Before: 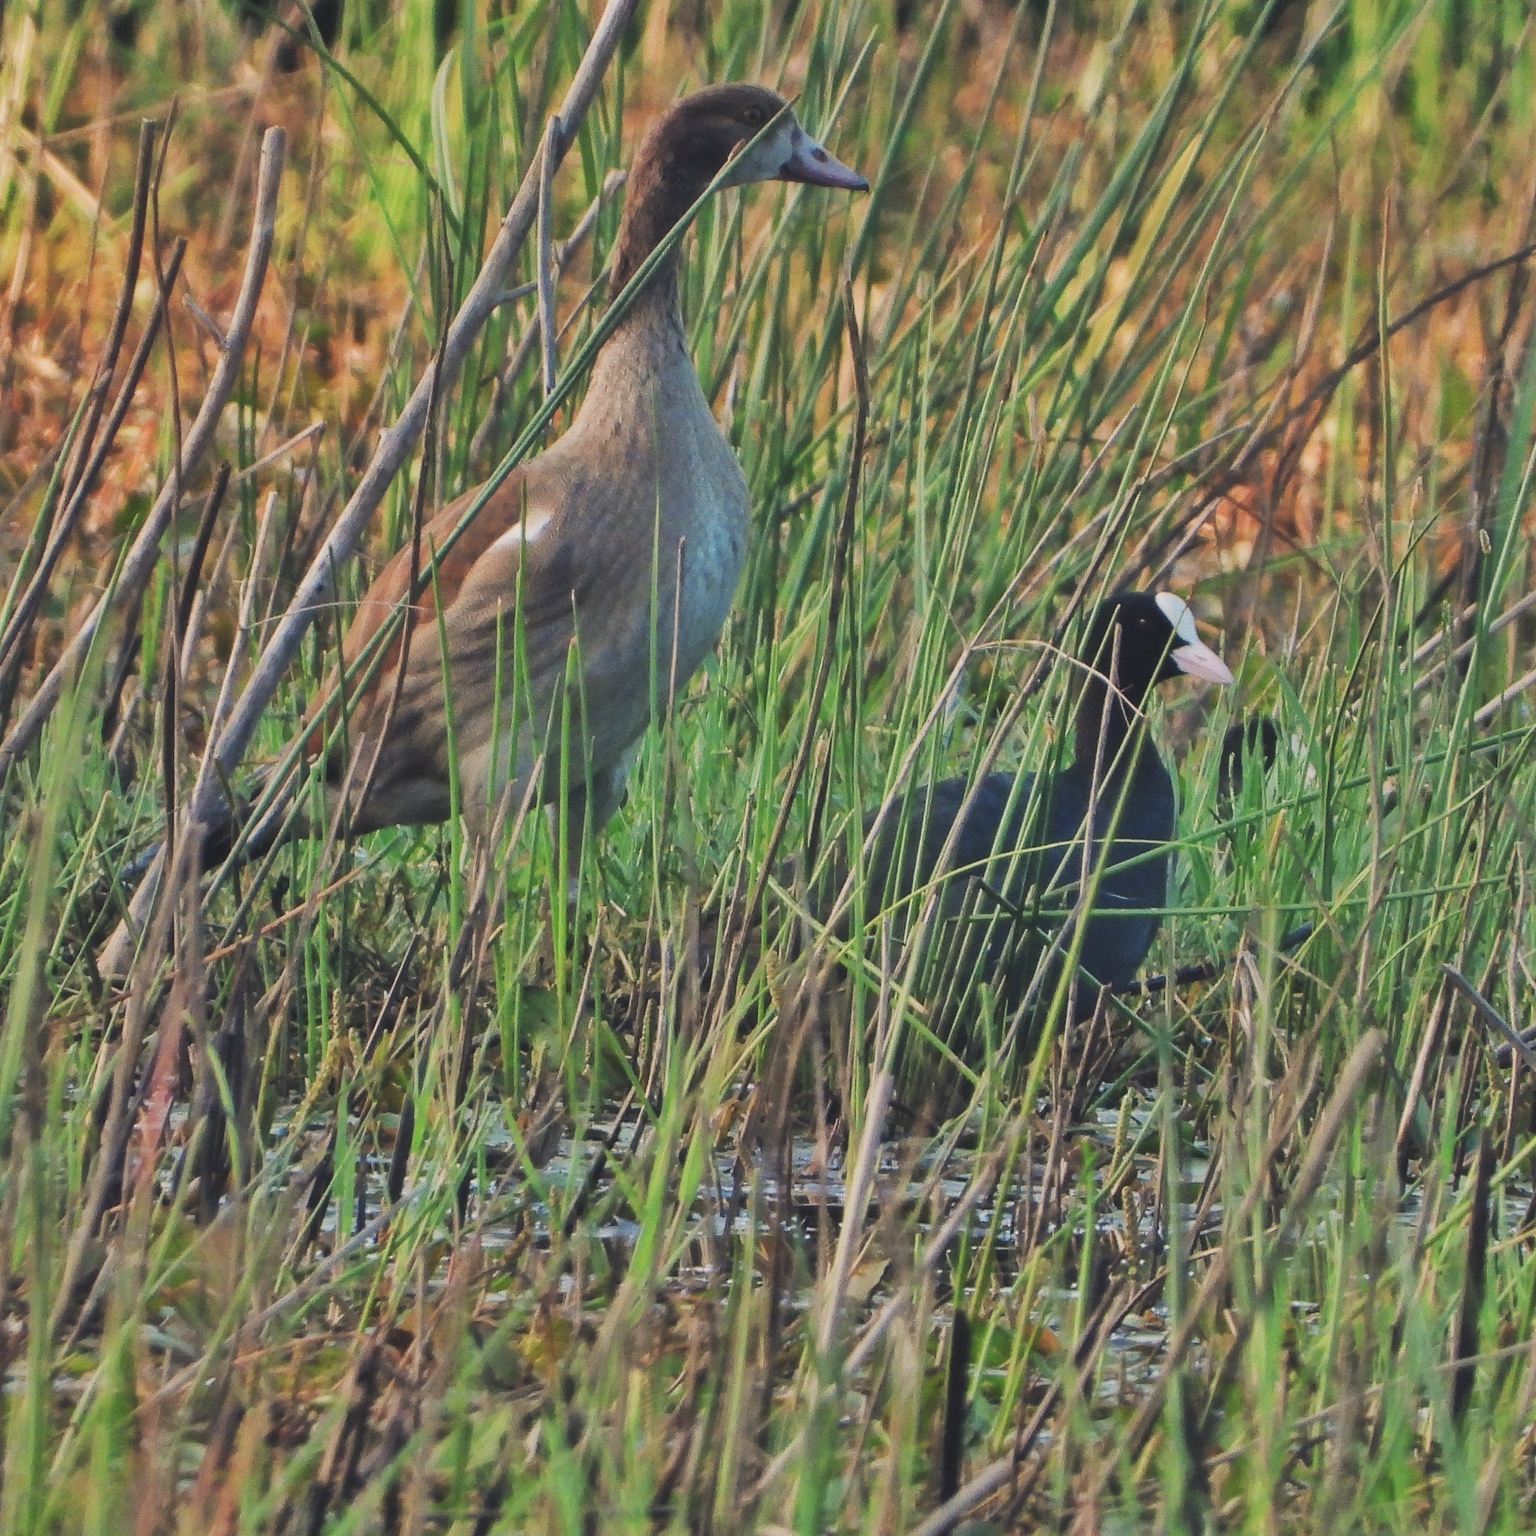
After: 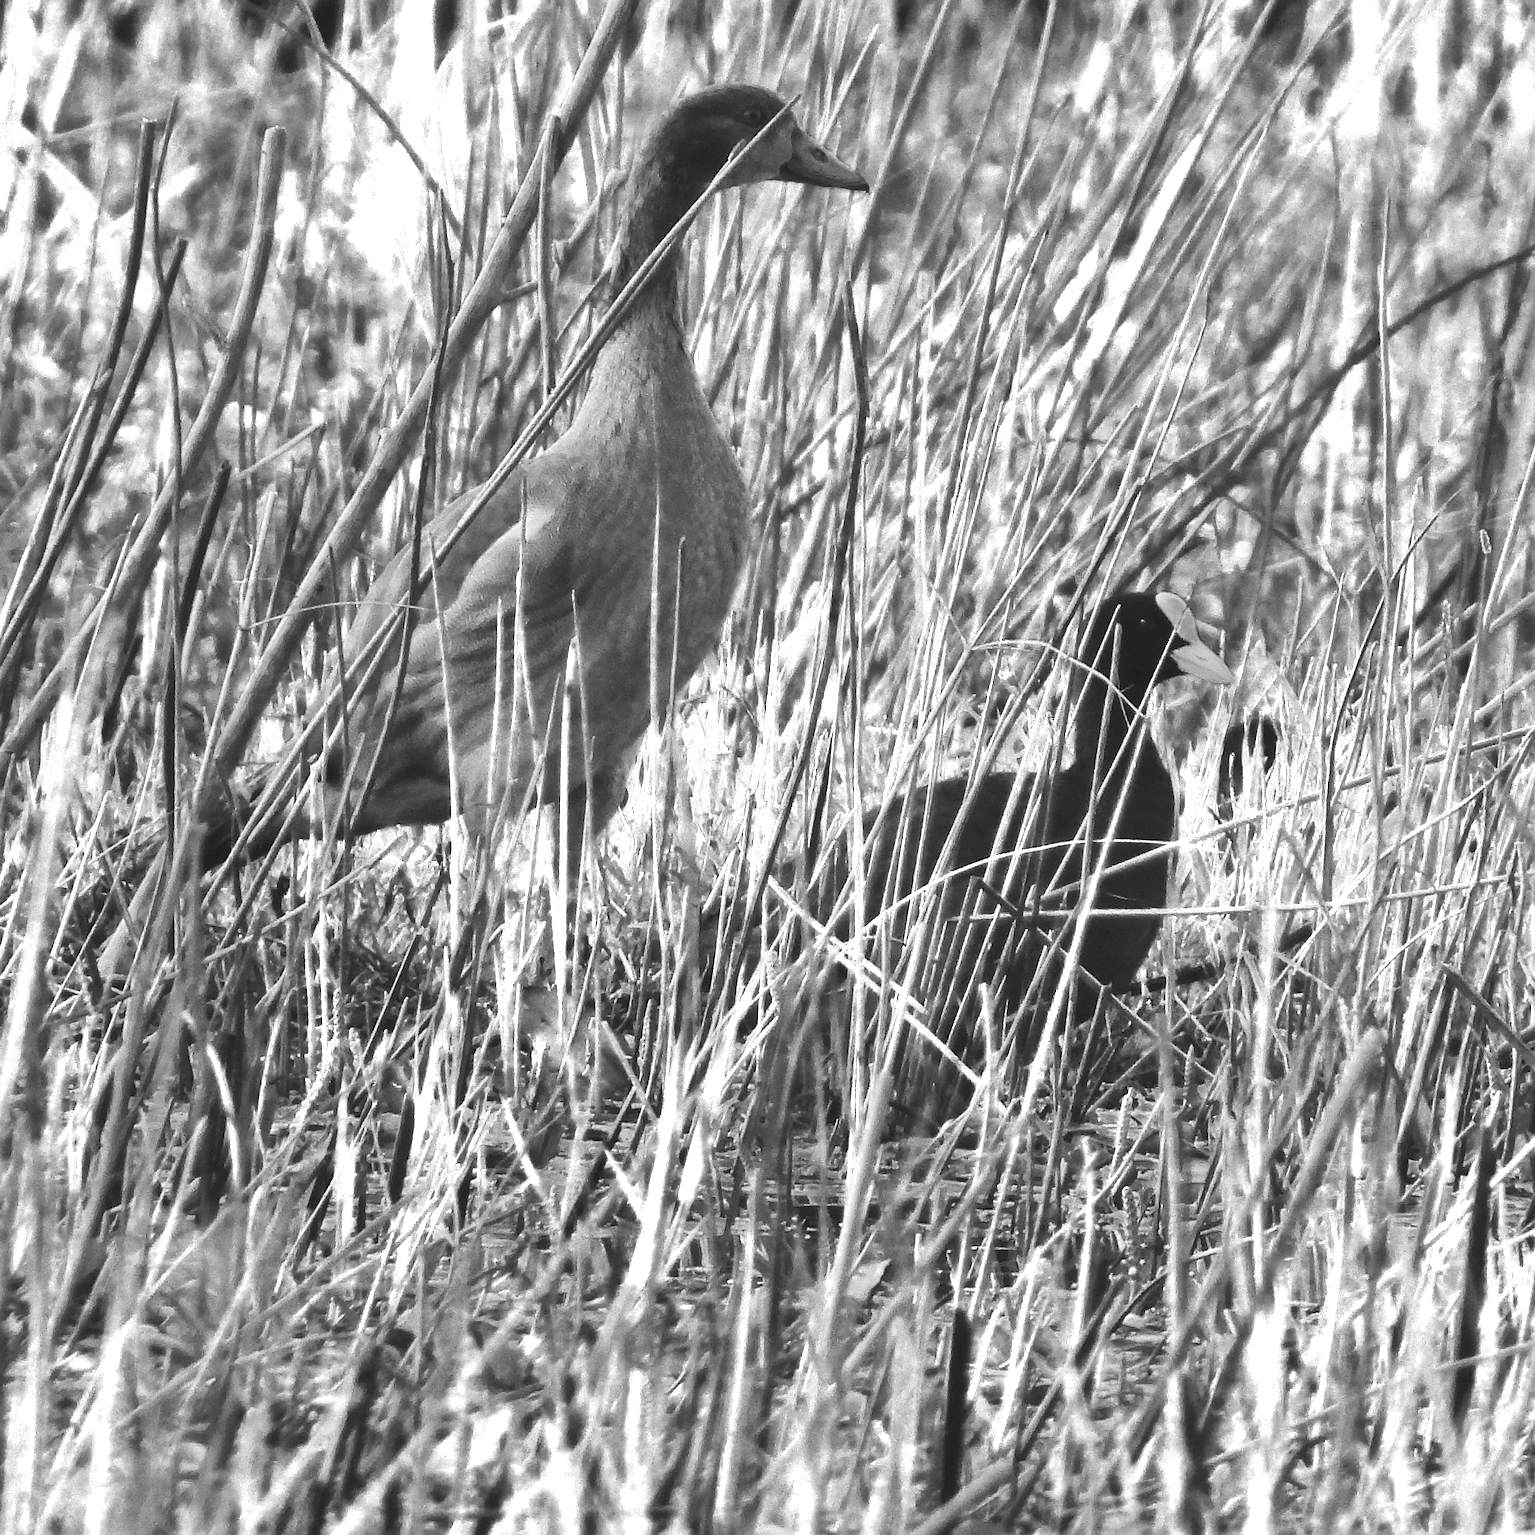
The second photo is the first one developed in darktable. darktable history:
color zones: curves: ch0 [(0, 0.554) (0.146, 0.662) (0.293, 0.86) (0.503, 0.774) (0.637, 0.106) (0.74, 0.072) (0.866, 0.488) (0.998, 0.569)]; ch1 [(0, 0) (0.143, 0) (0.286, 0) (0.429, 0) (0.571, 0) (0.714, 0) (0.857, 0)]
sharpen: on, module defaults
